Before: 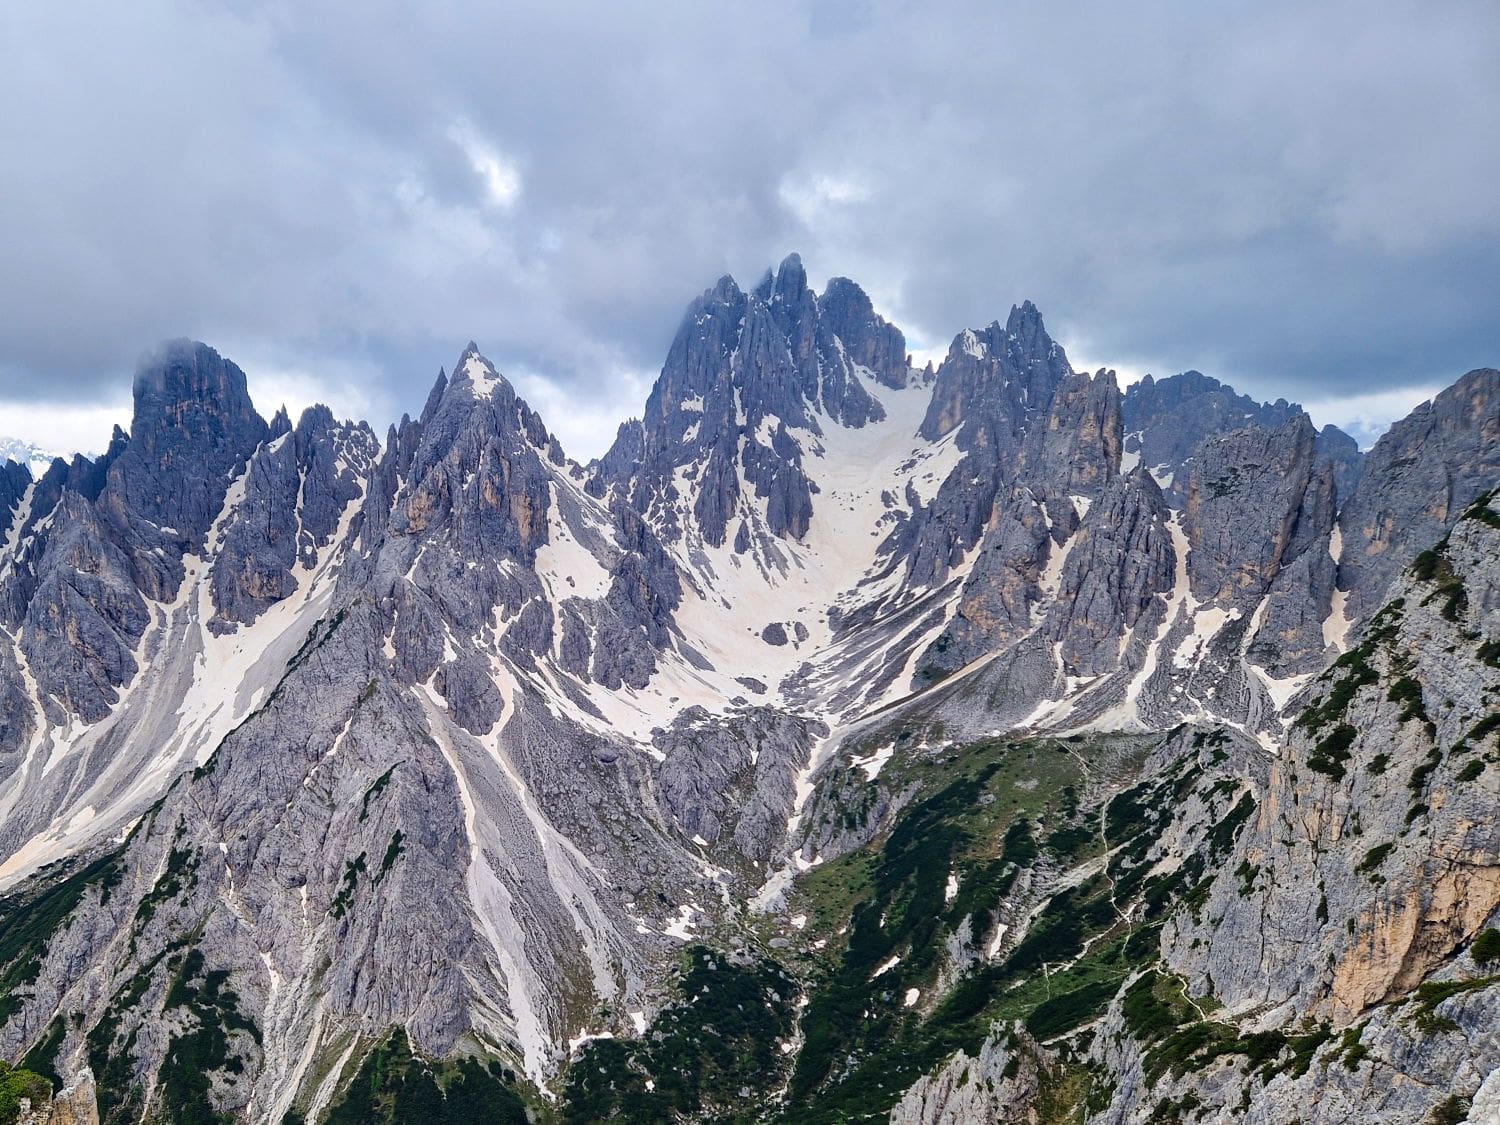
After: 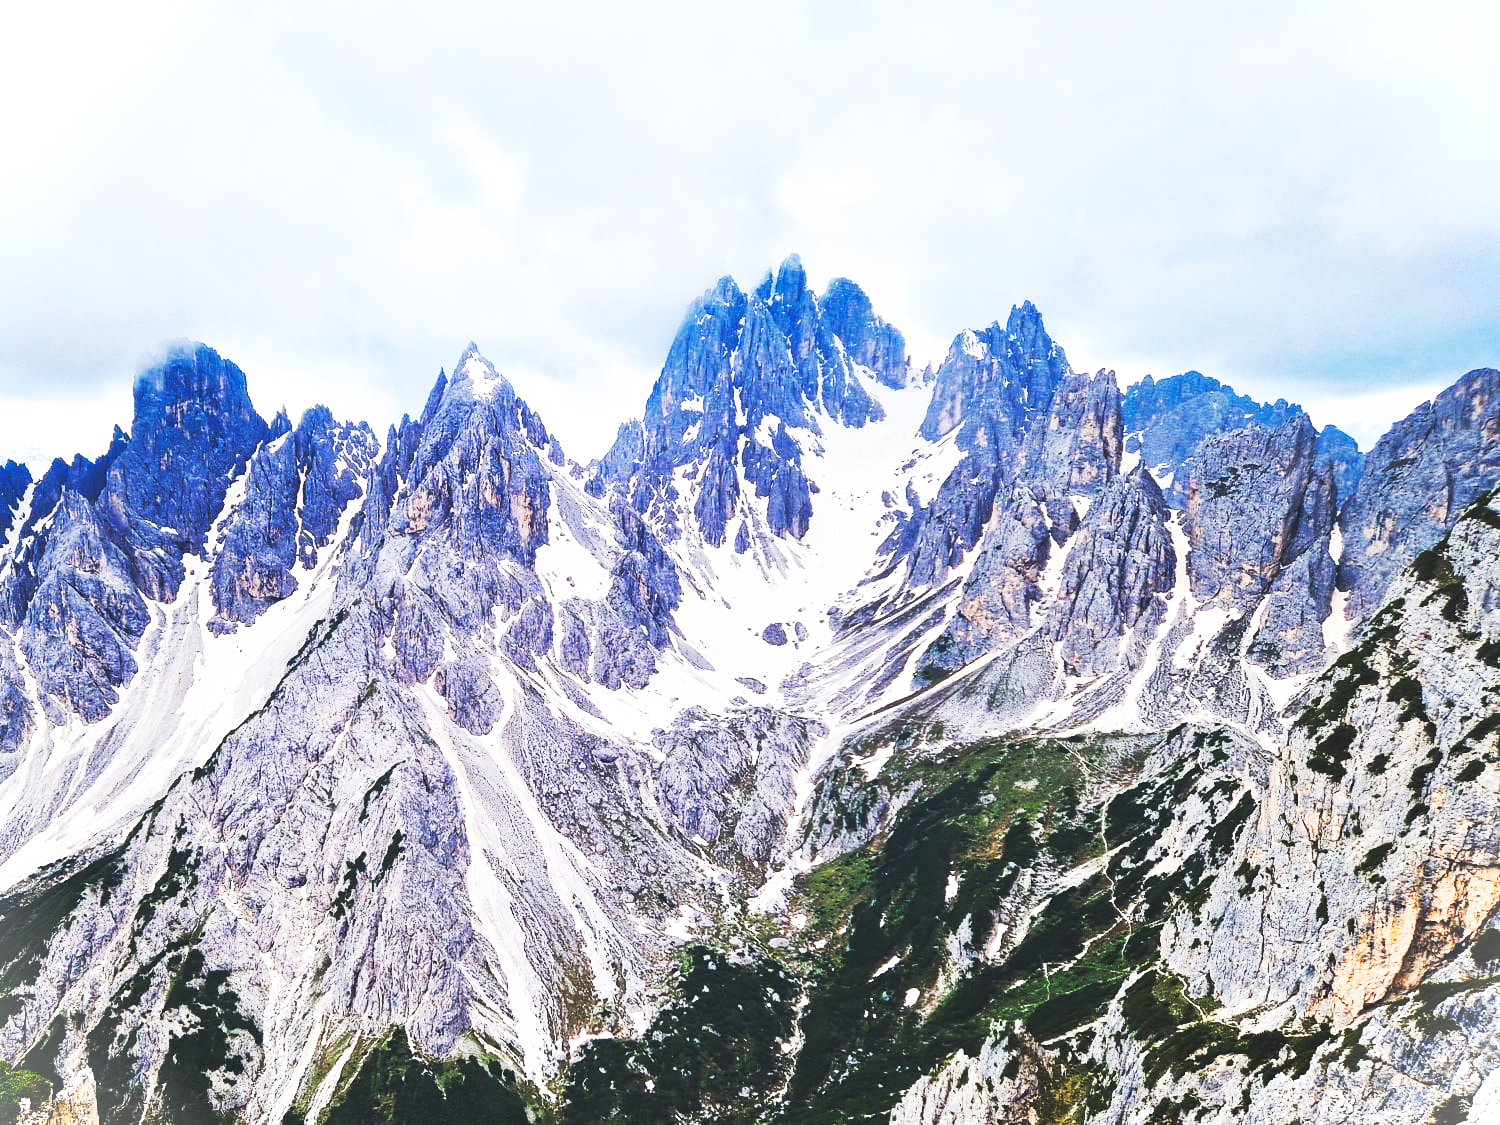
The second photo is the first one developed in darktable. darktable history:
vignetting: fall-off start 100%, brightness 0.3, saturation 0
base curve: curves: ch0 [(0, 0.015) (0.085, 0.116) (0.134, 0.298) (0.19, 0.545) (0.296, 0.764) (0.599, 0.982) (1, 1)], preserve colors none
